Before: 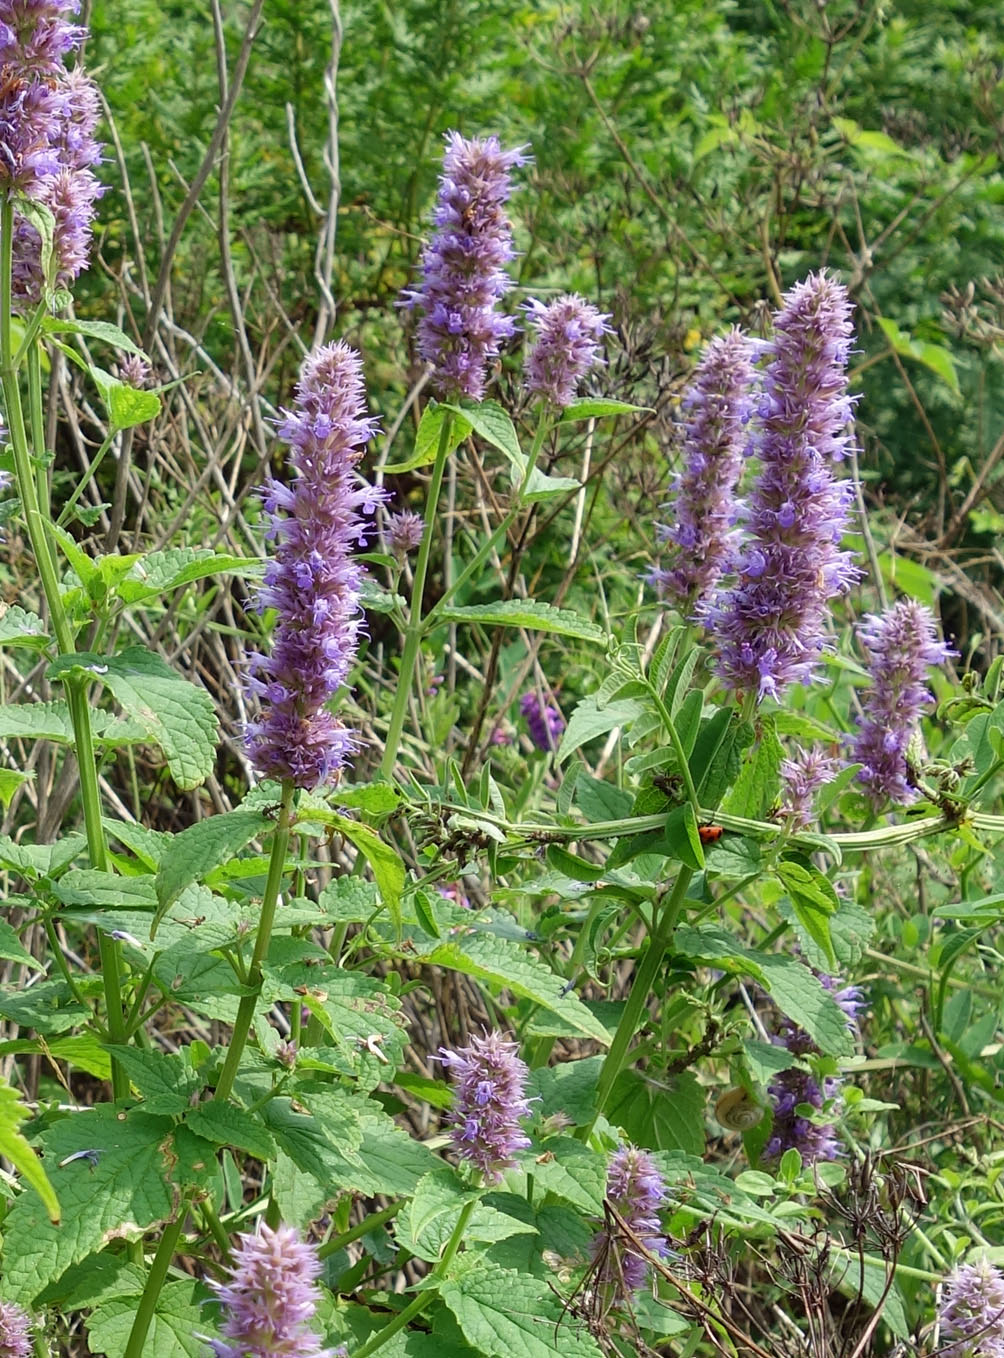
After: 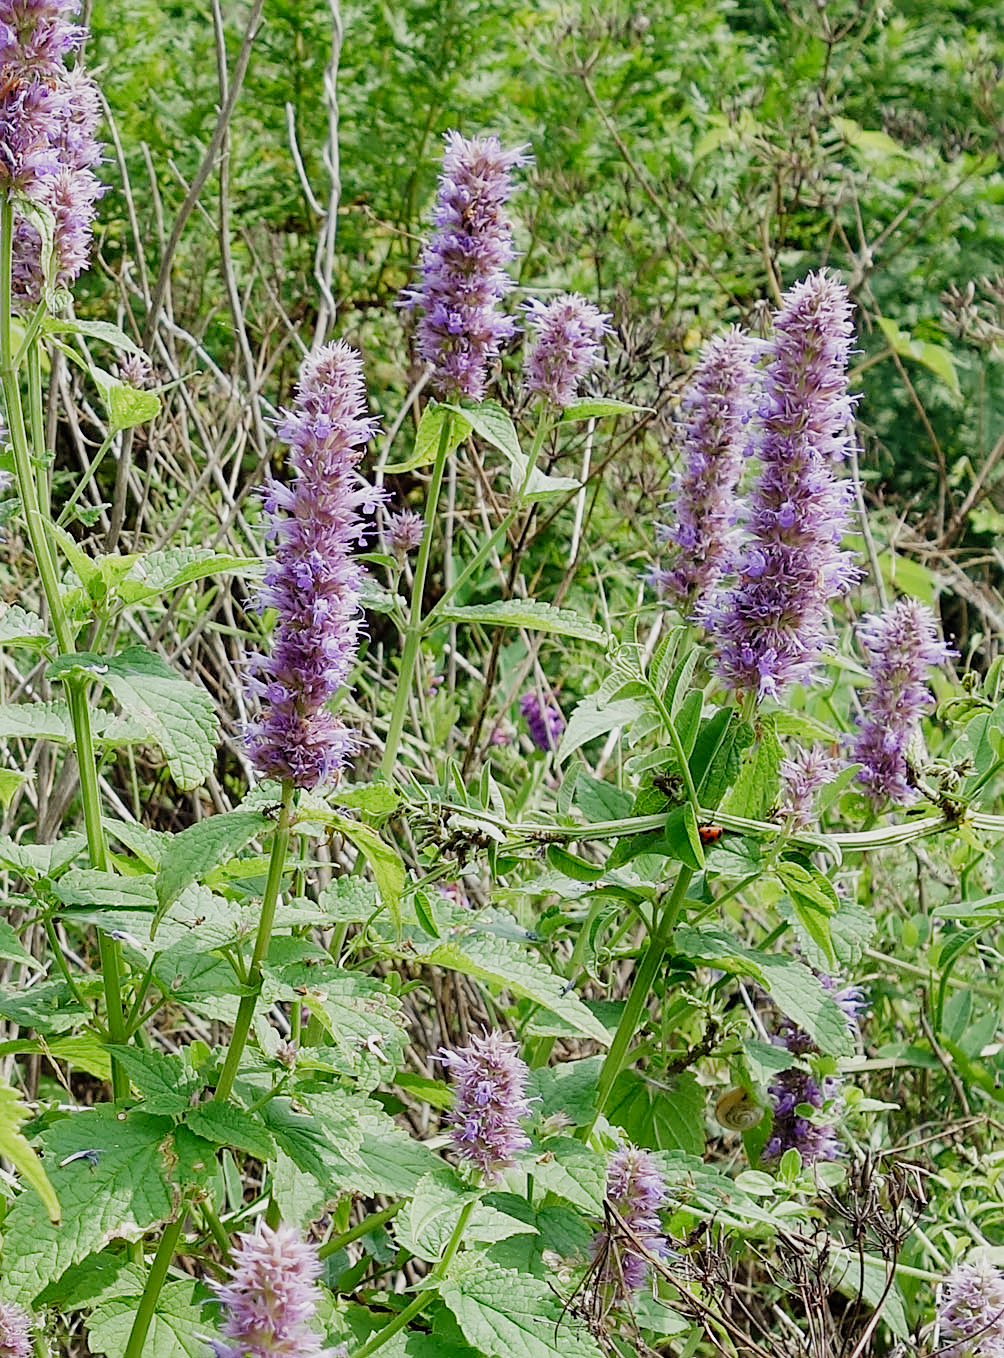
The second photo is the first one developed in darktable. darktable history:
sharpen: on, module defaults
exposure: exposure 0.495 EV, compensate highlight preservation false
filmic rgb: black relative exposure -7.65 EV, white relative exposure 4.56 EV, hardness 3.61, preserve chrominance no, color science v4 (2020), type of noise poissonian
